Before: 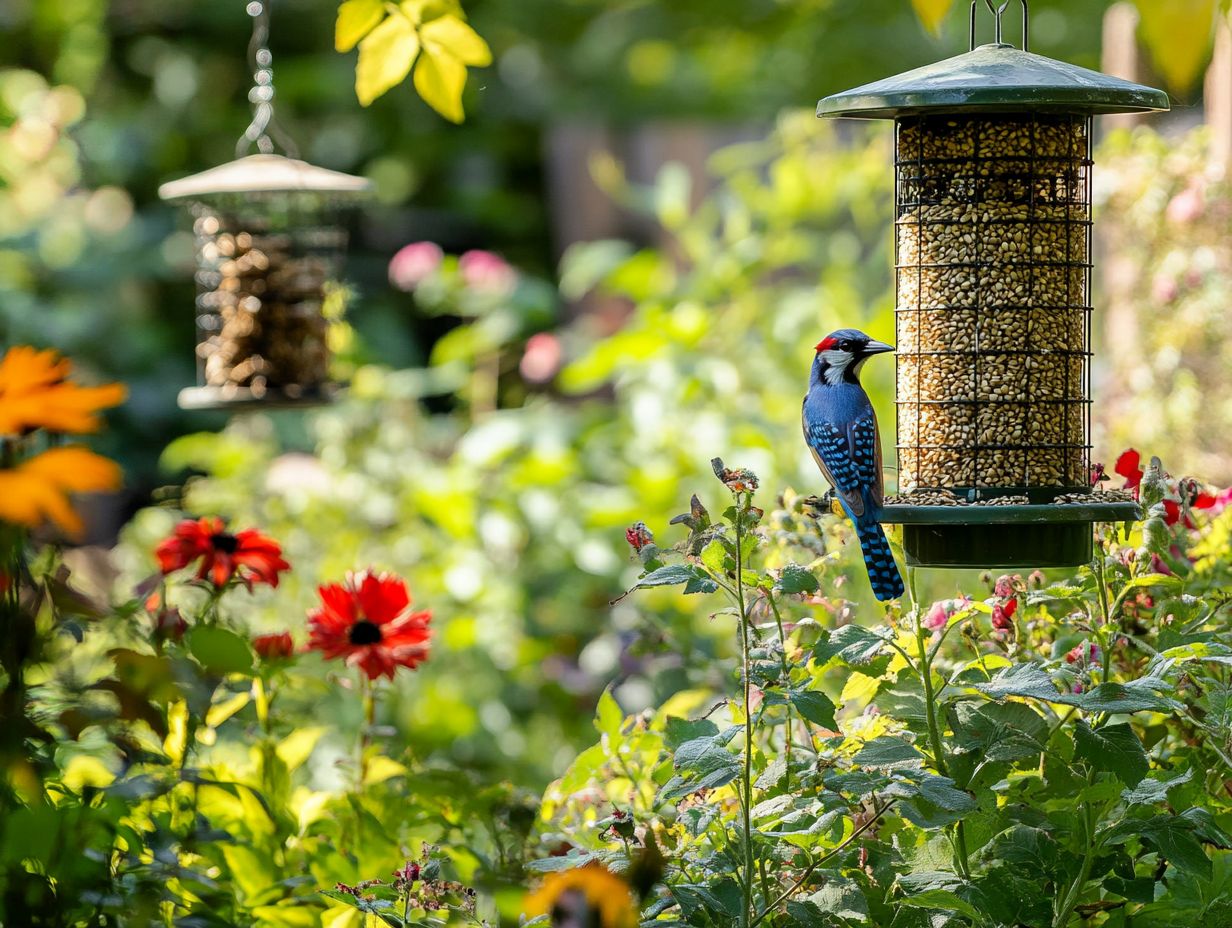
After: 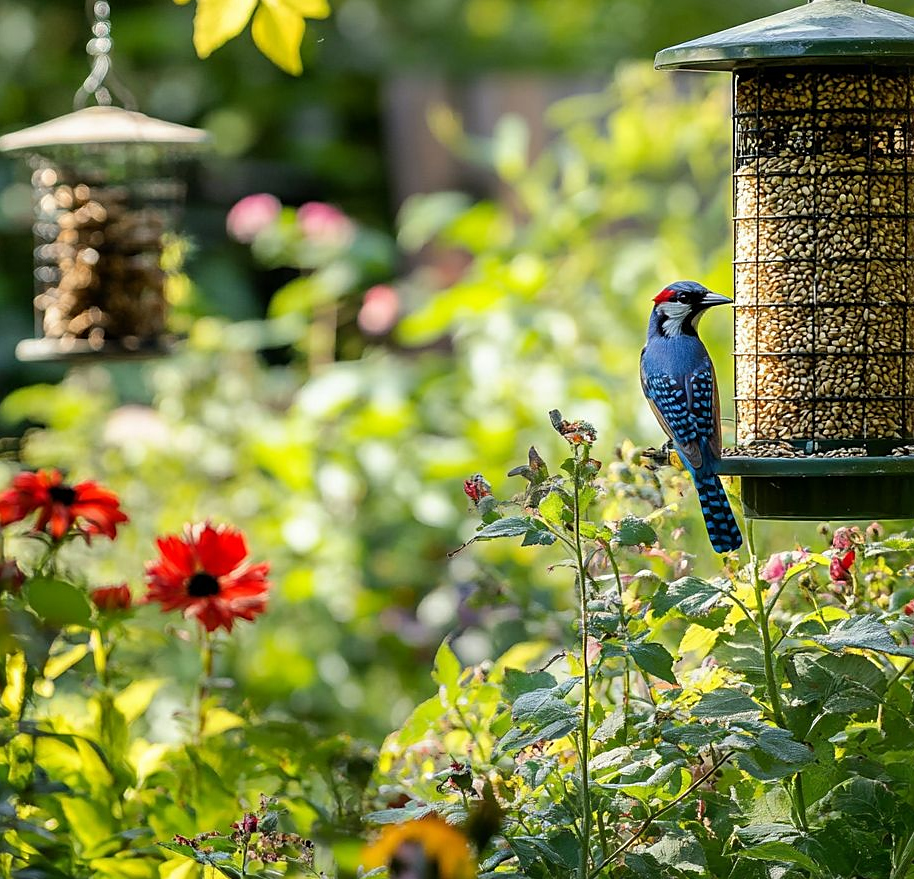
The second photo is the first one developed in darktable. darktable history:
crop and rotate: left 13.15%, top 5.251%, right 12.609%
sharpen: radius 1.864, amount 0.398, threshold 1.271
